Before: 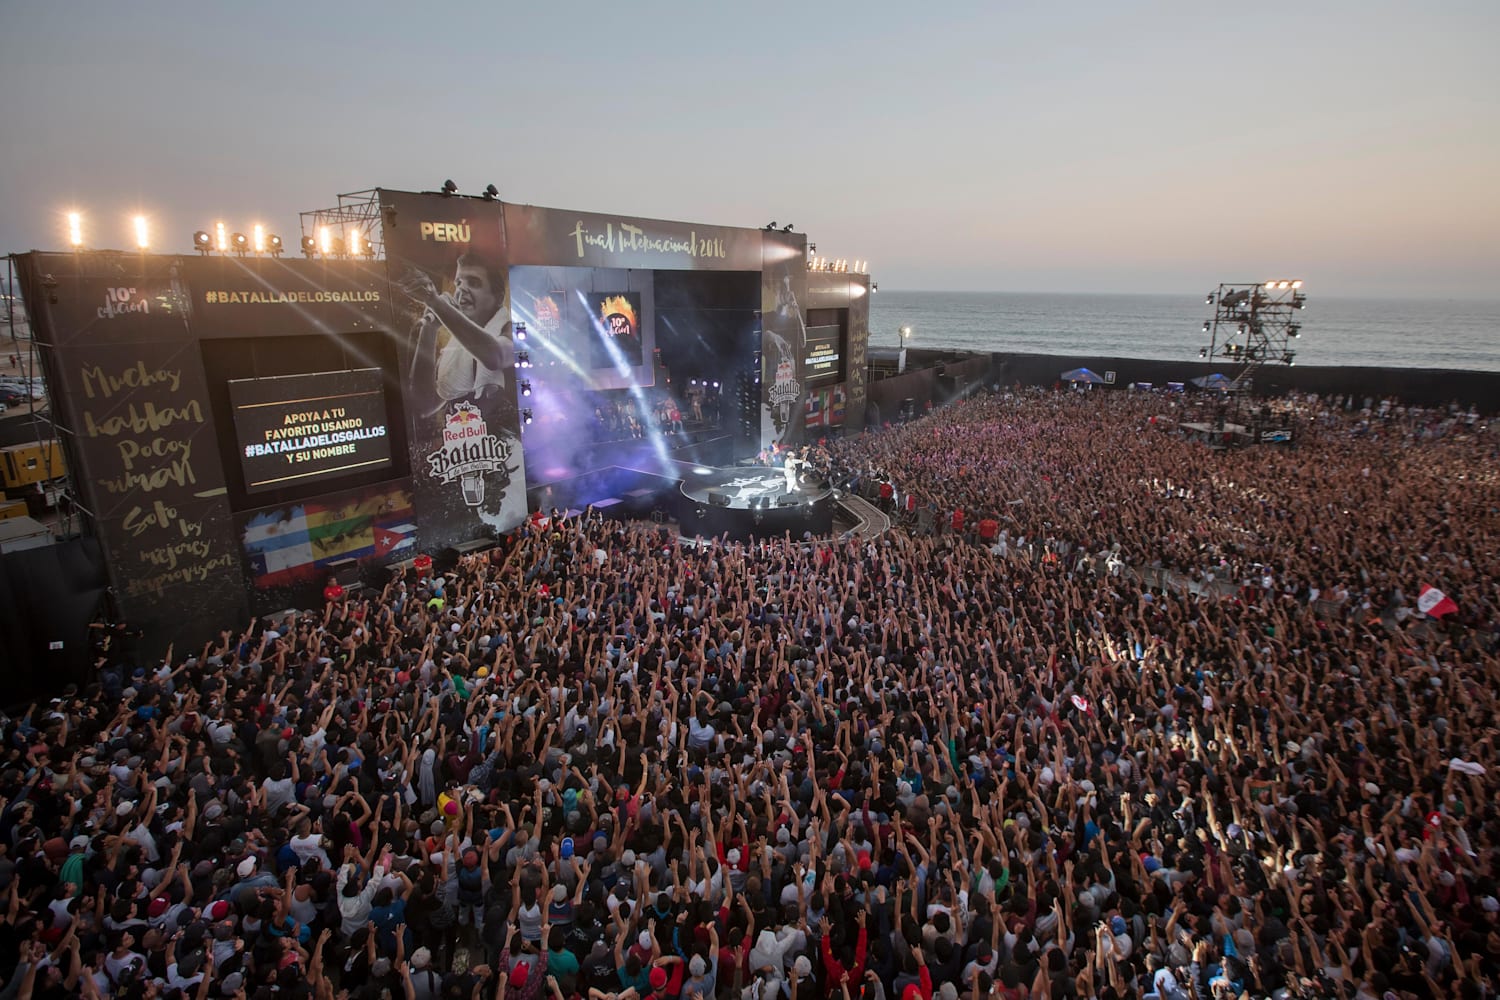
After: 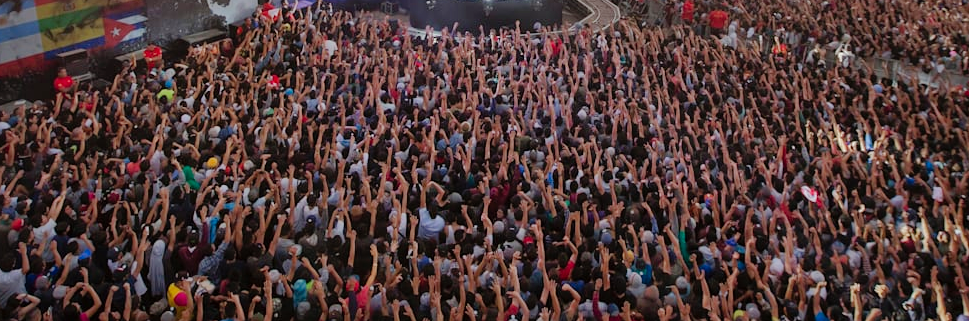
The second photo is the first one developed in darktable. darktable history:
tone curve: curves: ch0 [(0, 0) (0.071, 0.047) (0.266, 0.26) (0.491, 0.552) (0.753, 0.818) (1, 0.983)]; ch1 [(0, 0) (0.346, 0.307) (0.408, 0.369) (0.463, 0.443) (0.482, 0.493) (0.502, 0.5) (0.517, 0.518) (0.546, 0.587) (0.588, 0.643) (0.651, 0.709) (1, 1)]; ch2 [(0, 0) (0.346, 0.34) (0.434, 0.46) (0.485, 0.494) (0.5, 0.494) (0.517, 0.503) (0.535, 0.545) (0.583, 0.634) (0.625, 0.686) (1, 1)], preserve colors none
shadows and highlights: highlights -59.88
crop: left 18.004%, top 50.983%, right 17.357%, bottom 16.888%
